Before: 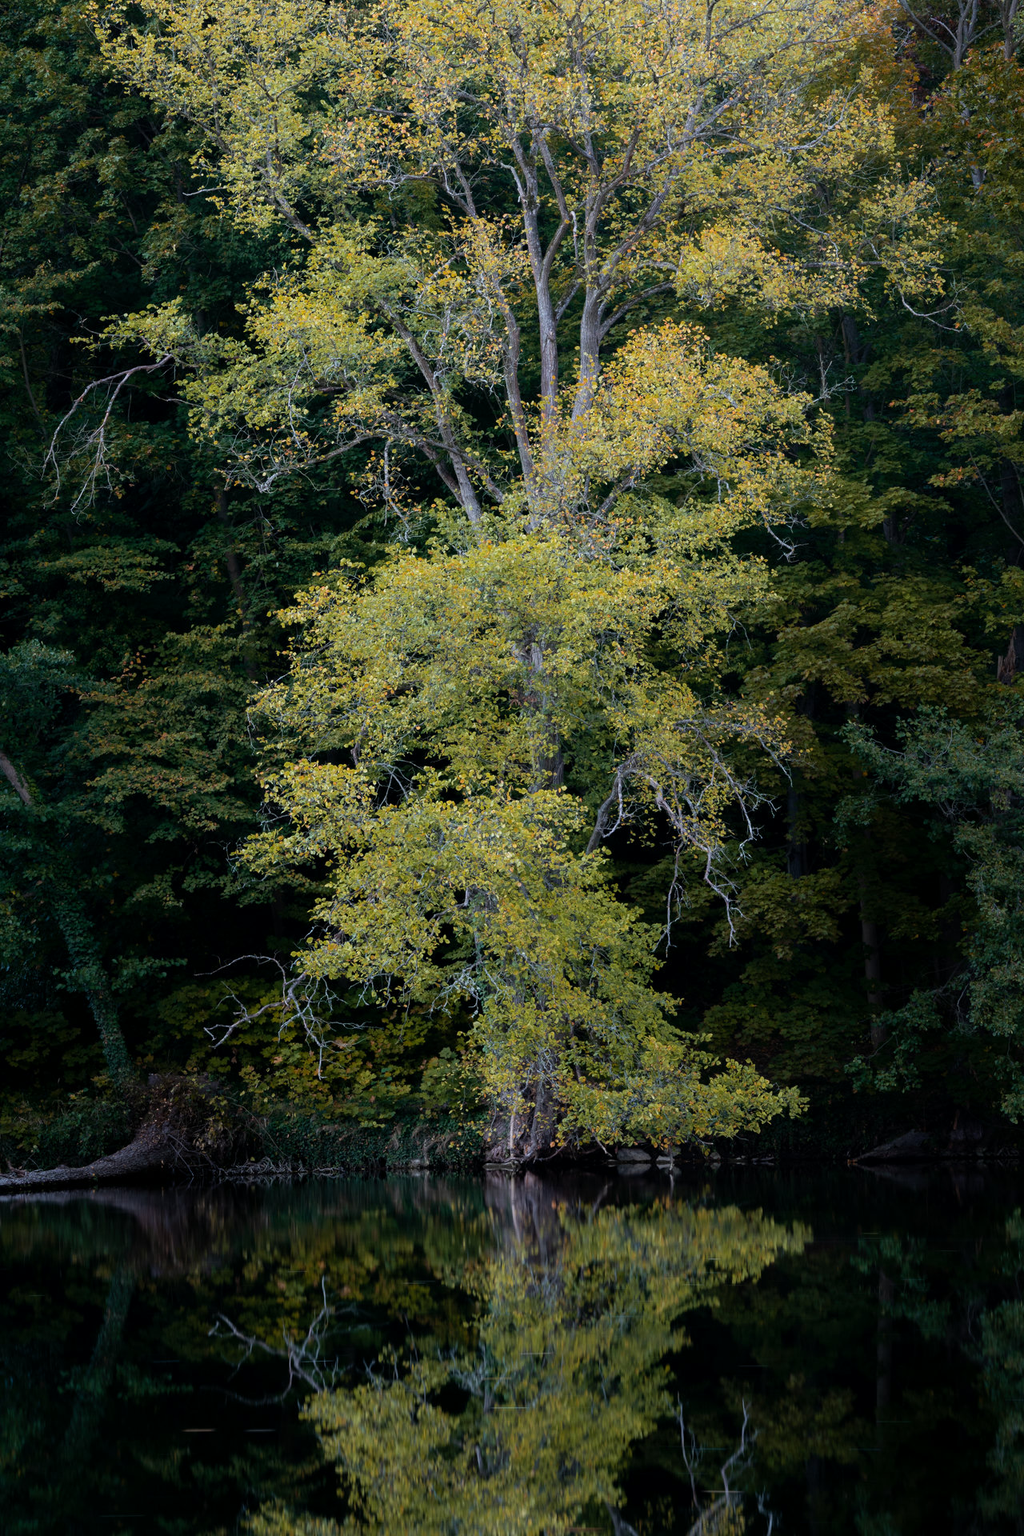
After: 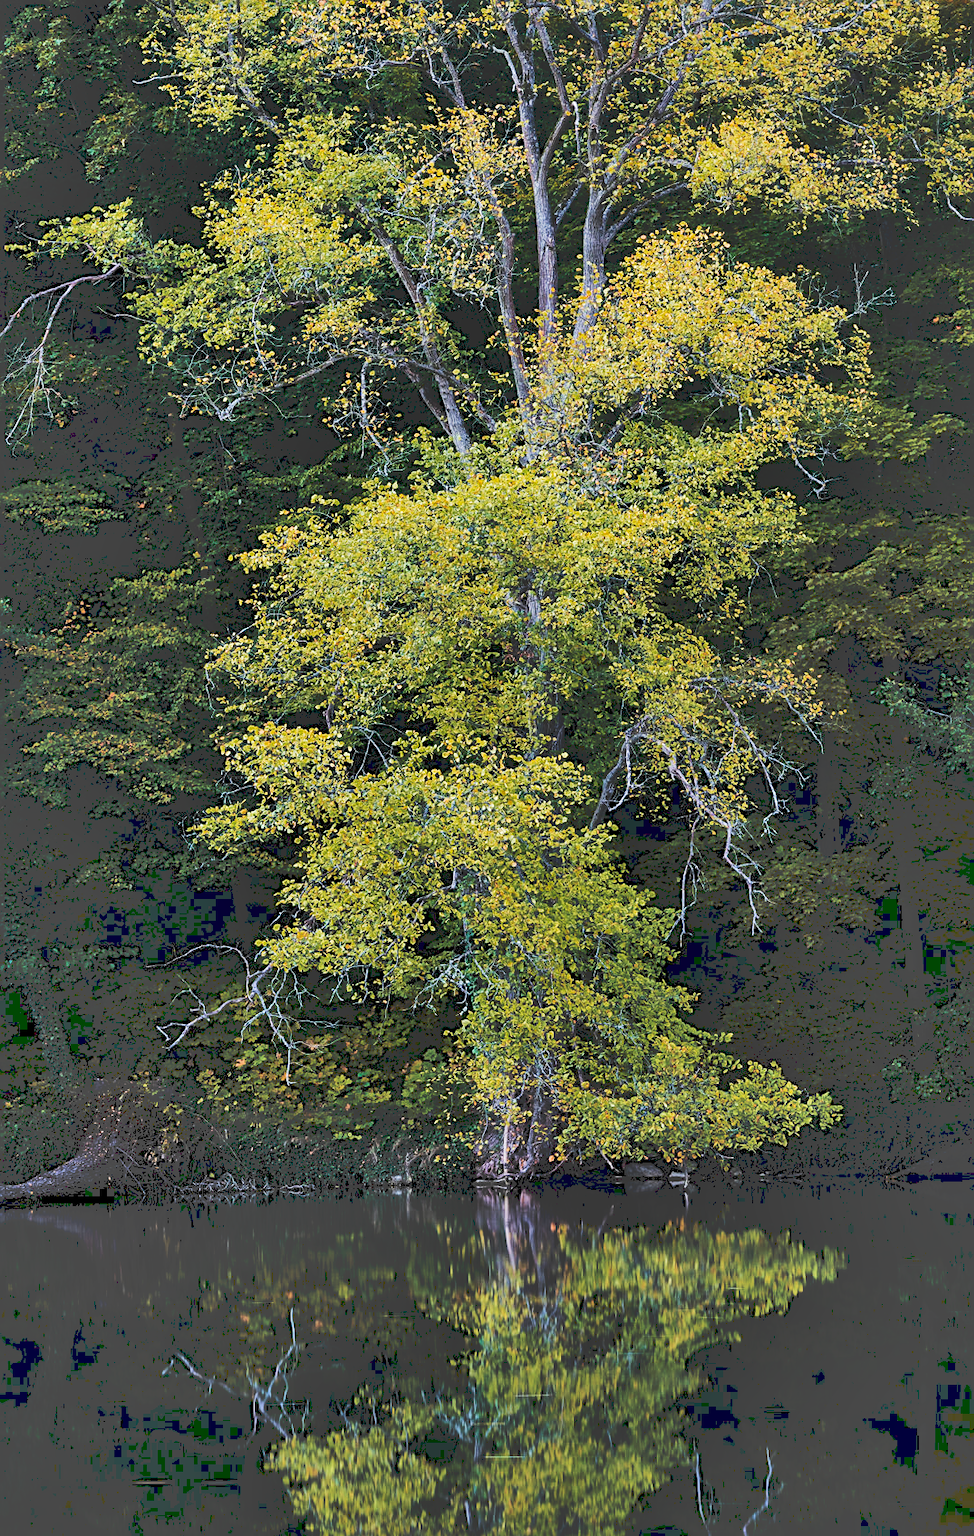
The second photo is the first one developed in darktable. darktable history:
sharpen: on, module defaults
levels: mode automatic, levels [0, 0.492, 0.984]
tone curve: curves: ch0 [(0, 0) (0.003, 0.19) (0.011, 0.192) (0.025, 0.192) (0.044, 0.194) (0.069, 0.196) (0.1, 0.197) (0.136, 0.198) (0.177, 0.216) (0.224, 0.236) (0.277, 0.269) (0.335, 0.331) (0.399, 0.418) (0.468, 0.515) (0.543, 0.621) (0.623, 0.725) (0.709, 0.804) (0.801, 0.859) (0.898, 0.913) (1, 1)], preserve colors none
crop: left 6.413%, top 7.967%, right 9.551%, bottom 3.744%
local contrast: mode bilateral grid, contrast 19, coarseness 51, detail 119%, midtone range 0.2
velvia: on, module defaults
shadows and highlights: shadows 59.35, shadows color adjustment 99.13%, highlights color adjustment 0.302%, soften with gaussian
